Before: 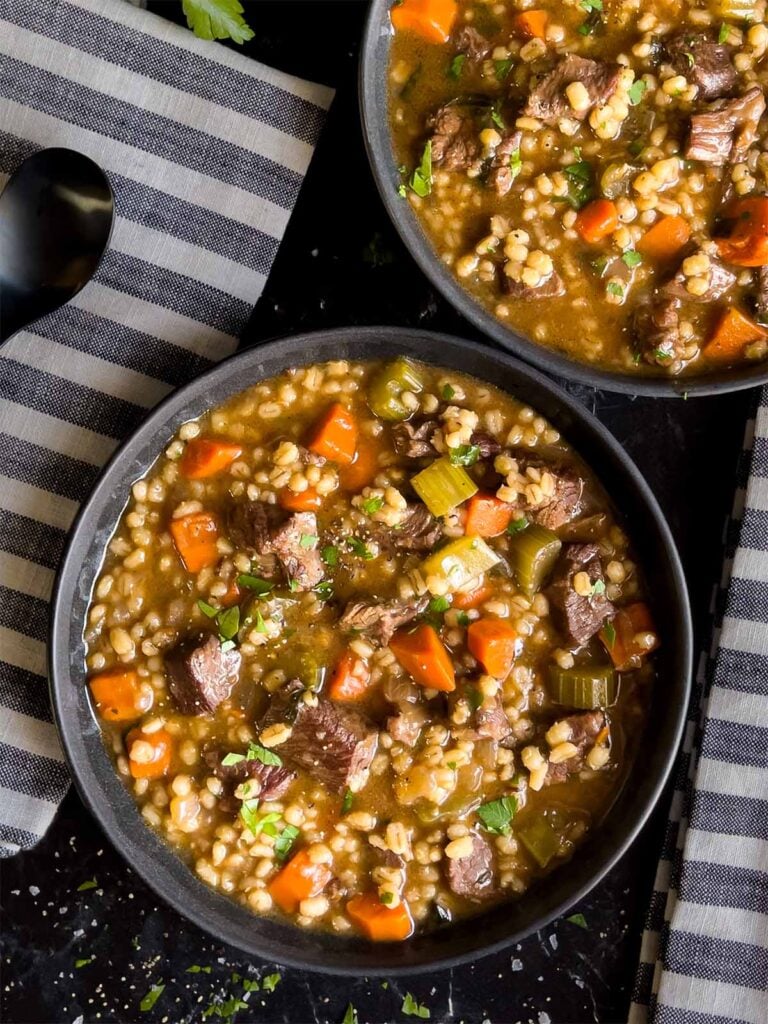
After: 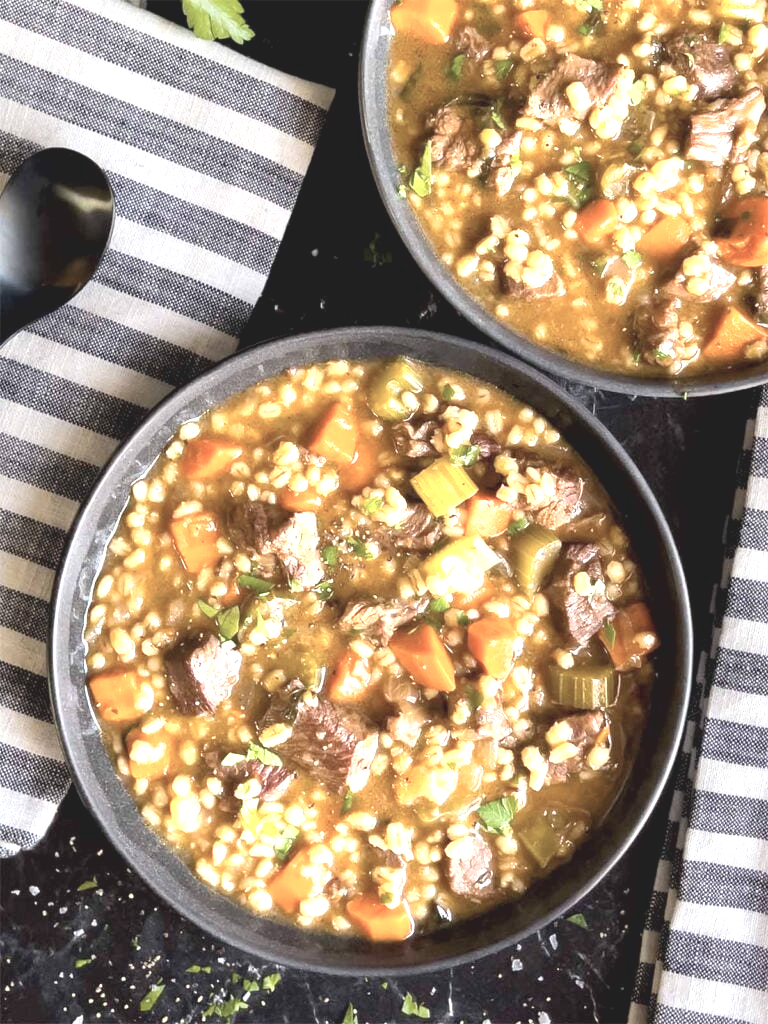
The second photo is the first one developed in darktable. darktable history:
exposure: black level correction 0.001, exposure 1.844 EV, compensate highlight preservation false
contrast brightness saturation: contrast -0.242, saturation -0.426
